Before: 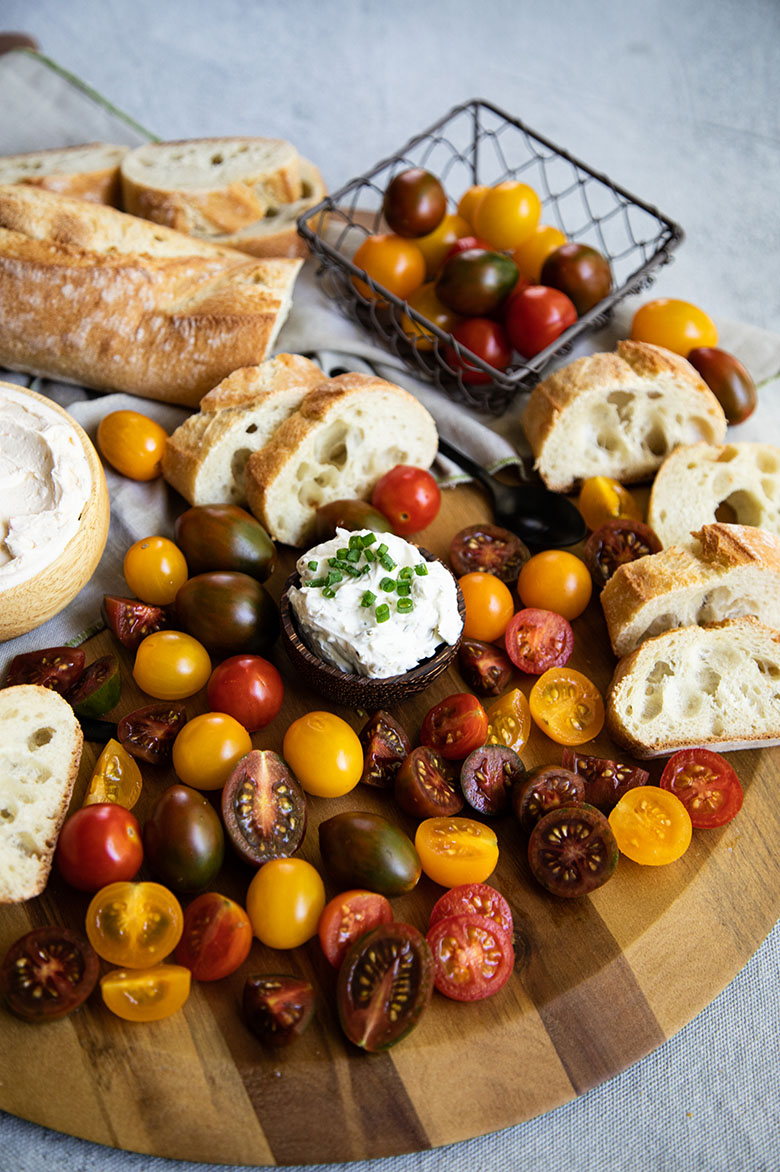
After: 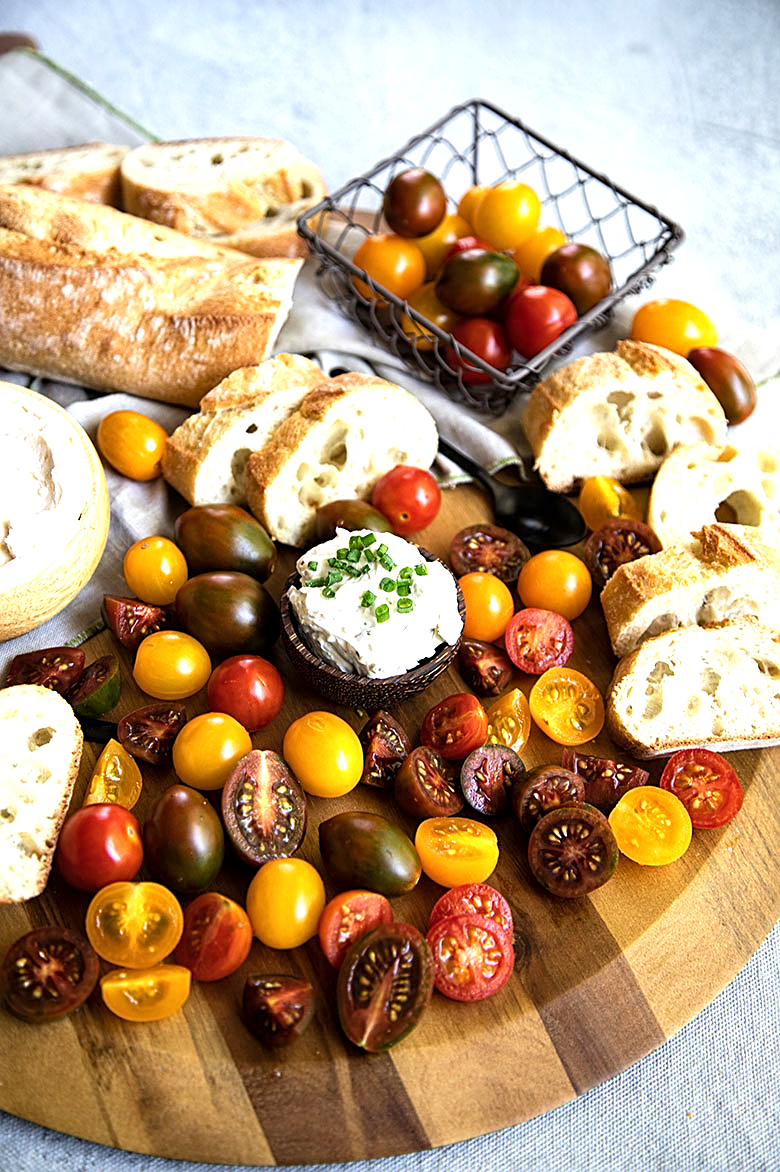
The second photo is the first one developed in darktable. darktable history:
exposure: exposure 0.722 EV, compensate highlight preservation false
local contrast: highlights 100%, shadows 100%, detail 120%, midtone range 0.2
sharpen: on, module defaults
